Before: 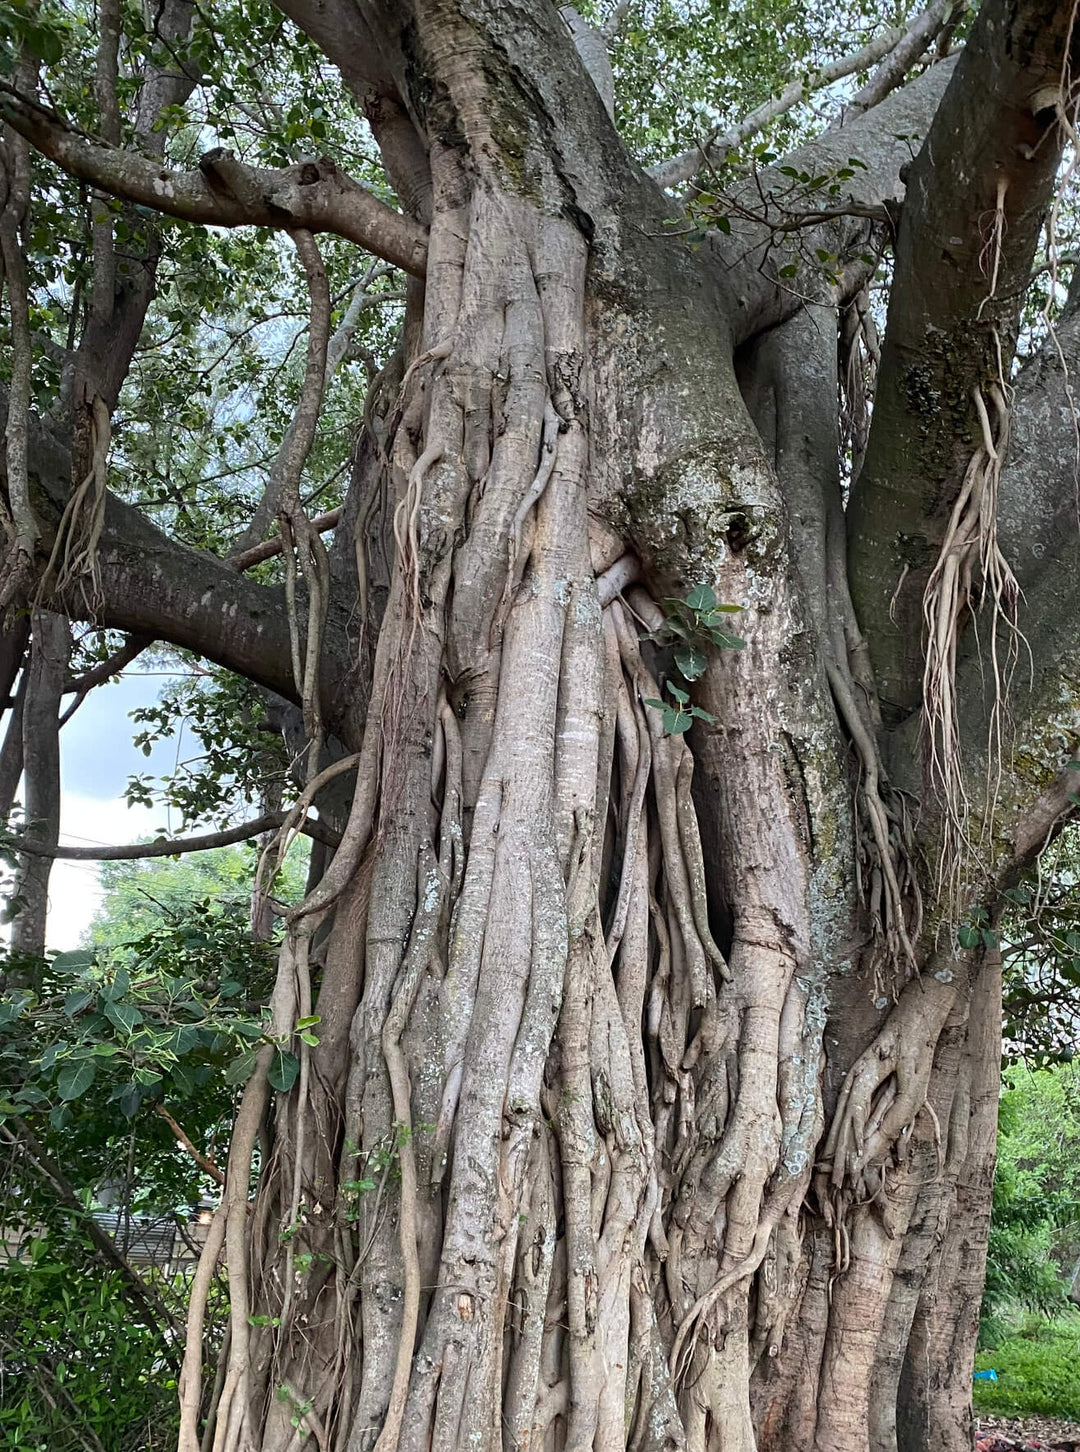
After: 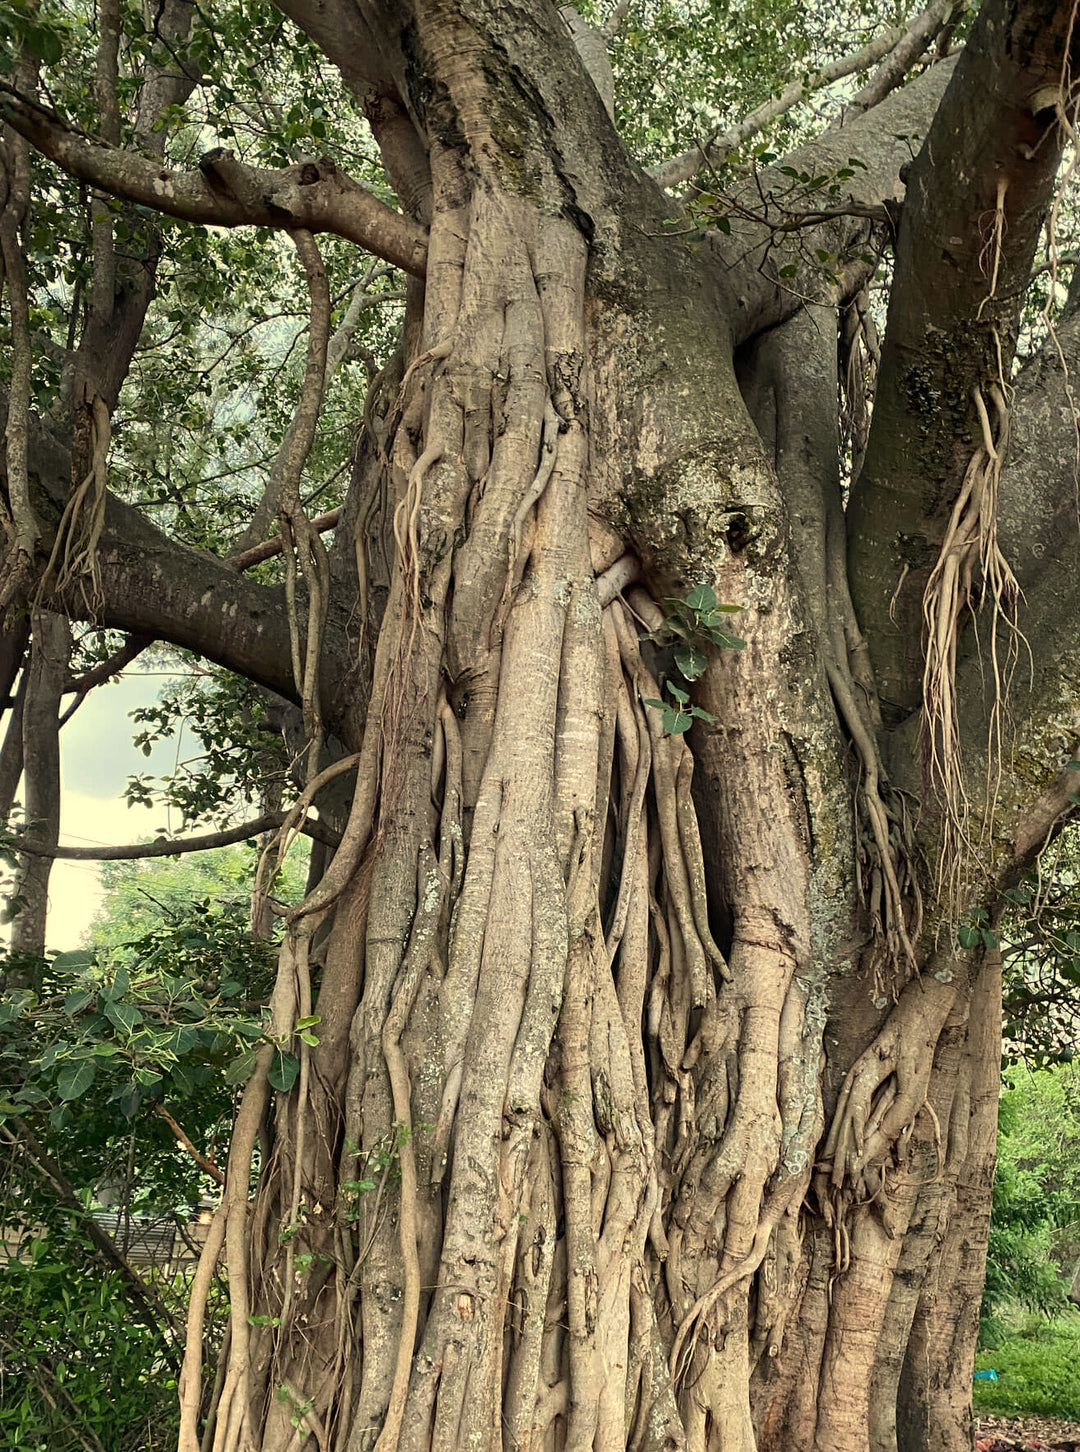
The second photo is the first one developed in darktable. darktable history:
contrast brightness saturation: contrast 0.01, saturation -0.05
white balance: red 1.08, blue 0.791
